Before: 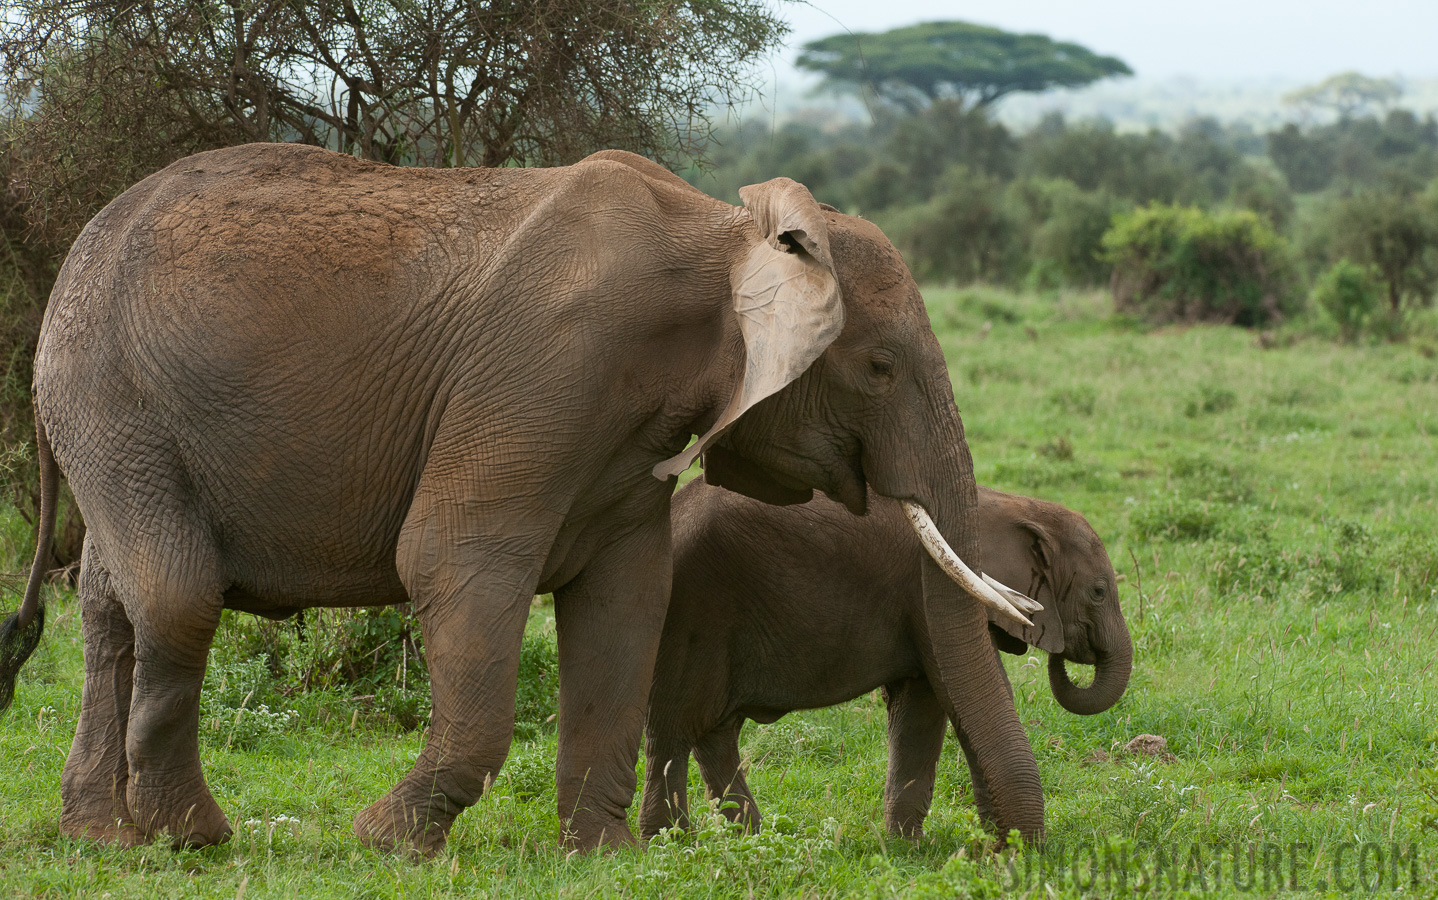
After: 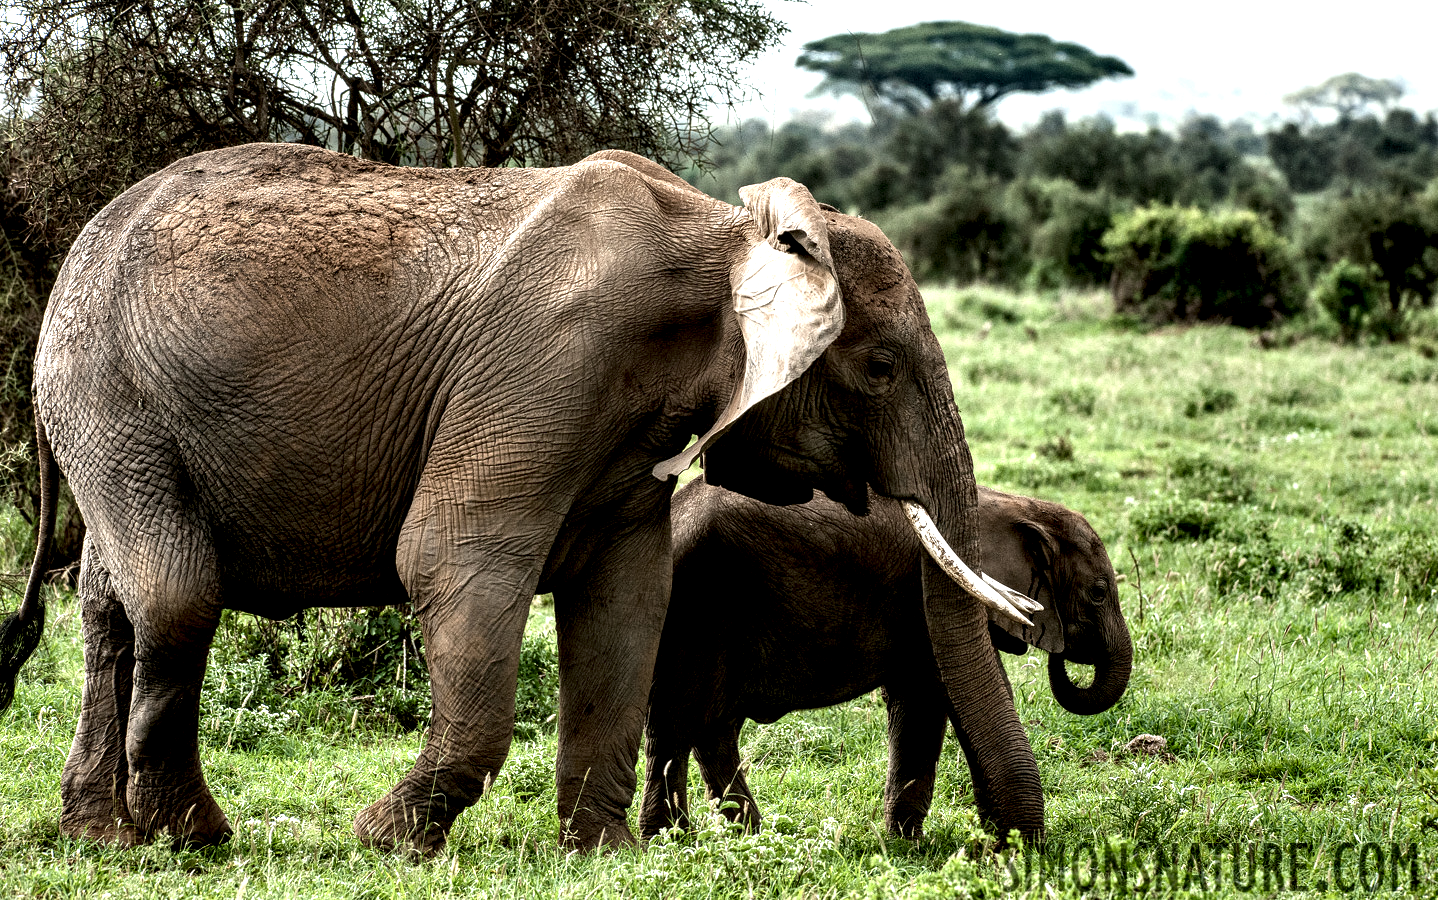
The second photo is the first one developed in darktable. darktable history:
shadows and highlights: shadows 0, highlights 40
local contrast: highlights 115%, shadows 42%, detail 293%
